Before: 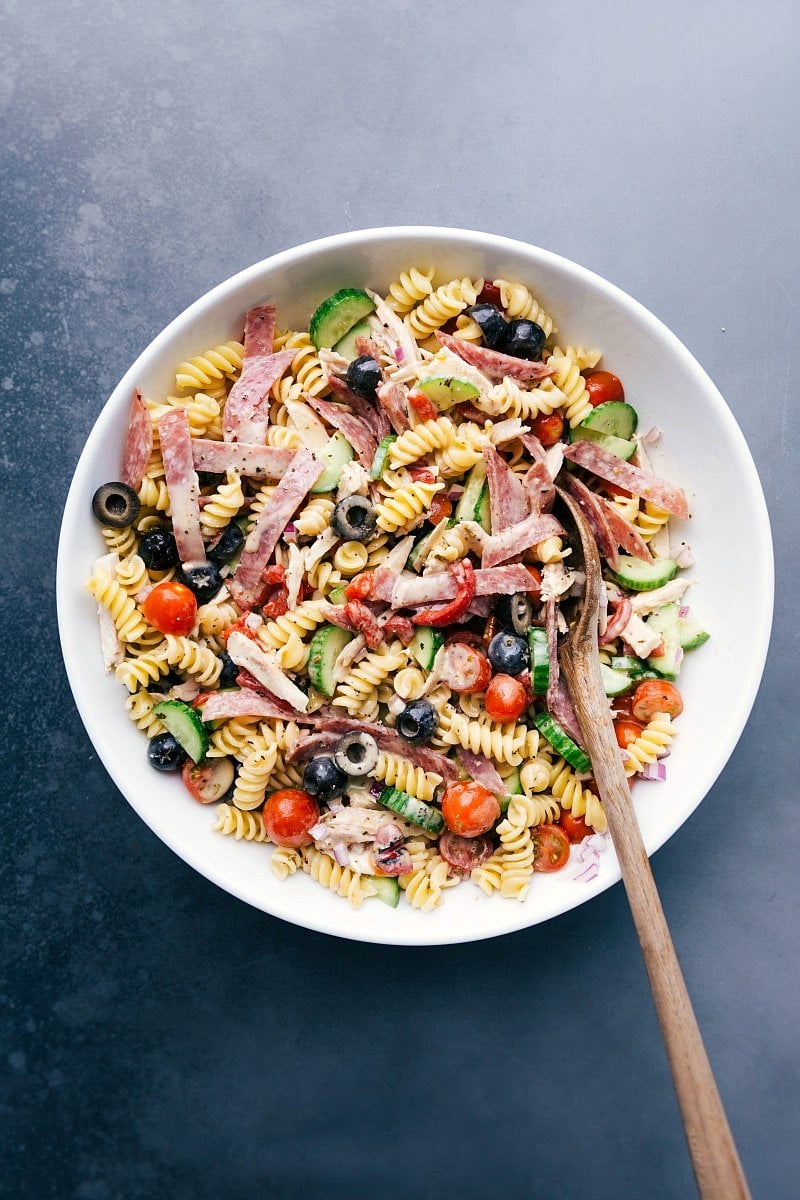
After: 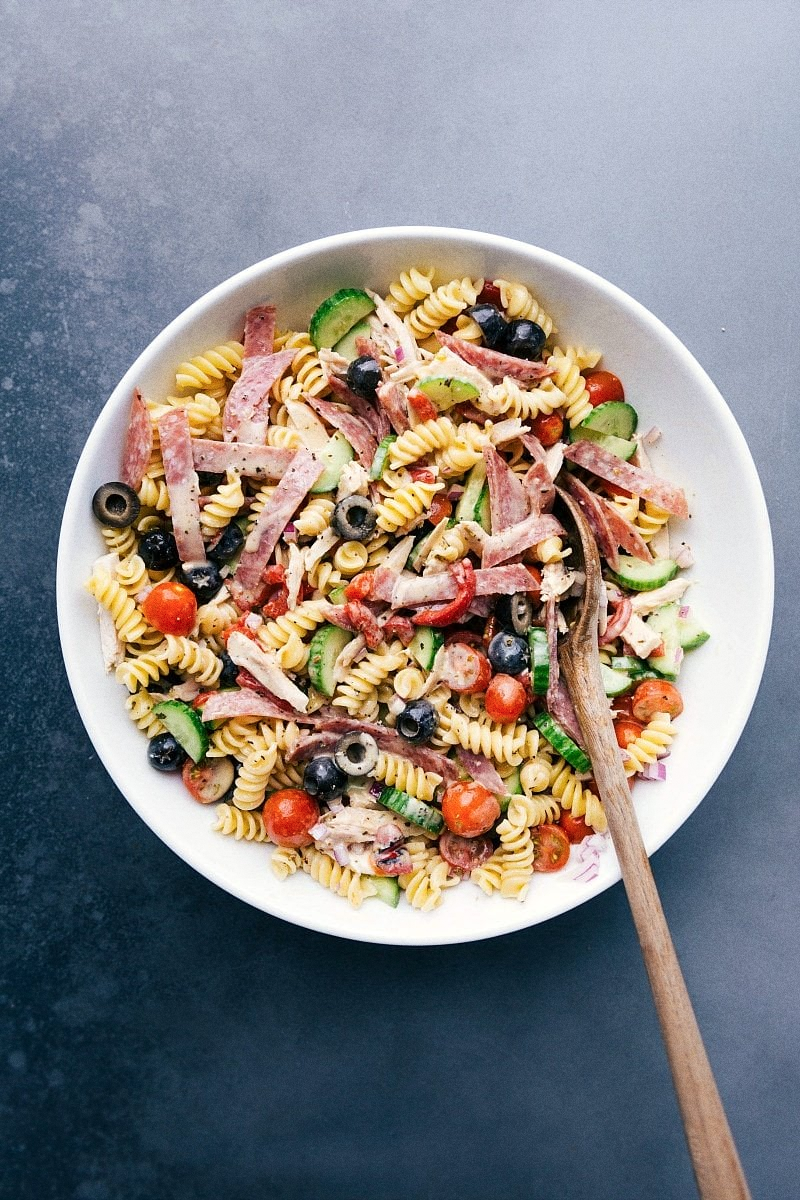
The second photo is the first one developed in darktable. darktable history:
color calibration: illuminant same as pipeline (D50), x 0.346, y 0.359, temperature 5002.42 K
color balance rgb: on, module defaults
grain: coarseness 0.09 ISO
